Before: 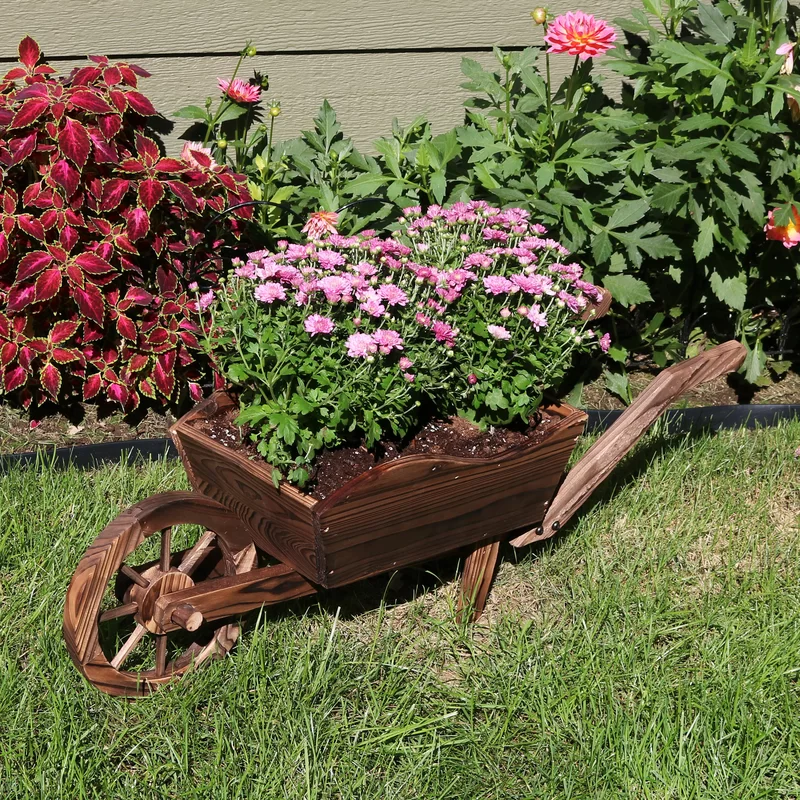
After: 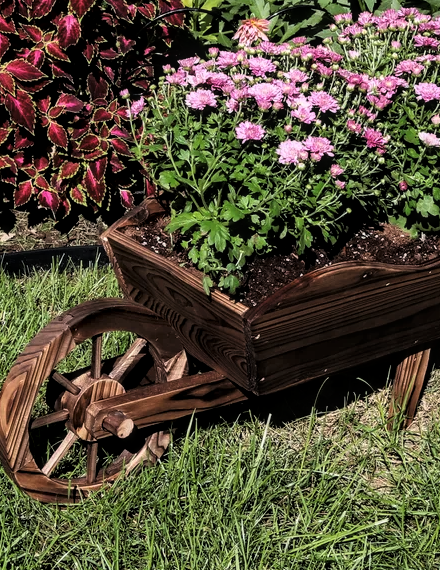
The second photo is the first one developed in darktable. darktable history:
crop: left 8.703%, top 24.141%, right 35.105%, bottom 4.605%
local contrast: on, module defaults
tone curve: curves: ch0 [(0, 0) (0.003, 0) (0.011, 0.001) (0.025, 0.003) (0.044, 0.006) (0.069, 0.009) (0.1, 0.013) (0.136, 0.032) (0.177, 0.067) (0.224, 0.121) (0.277, 0.185) (0.335, 0.255) (0.399, 0.333) (0.468, 0.417) (0.543, 0.508) (0.623, 0.606) (0.709, 0.71) (0.801, 0.819) (0.898, 0.926) (1, 1)], color space Lab, linked channels, preserve colors none
